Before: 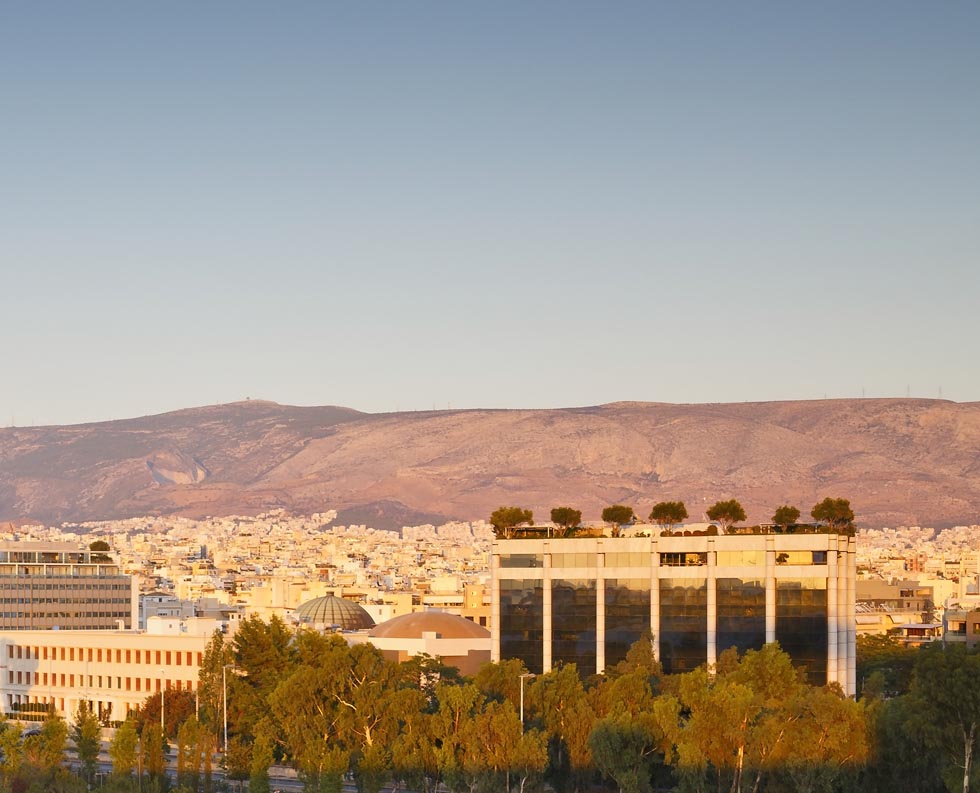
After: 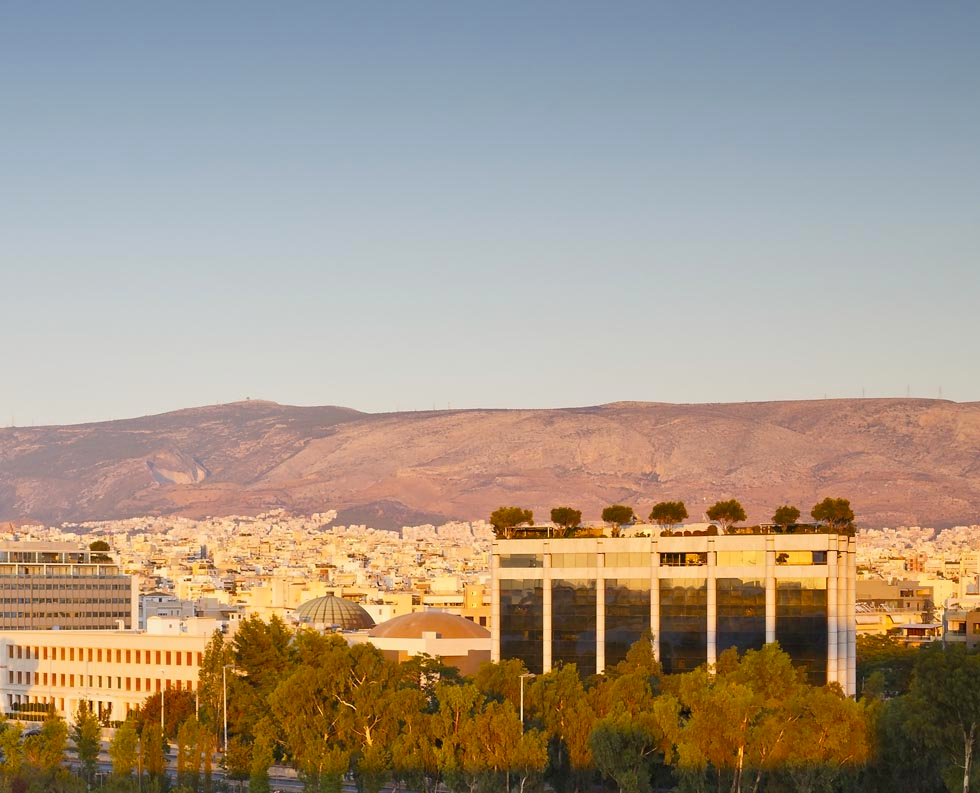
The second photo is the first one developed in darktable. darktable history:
exposure: black level correction 0.001, compensate highlight preservation false
color balance: output saturation 110%
